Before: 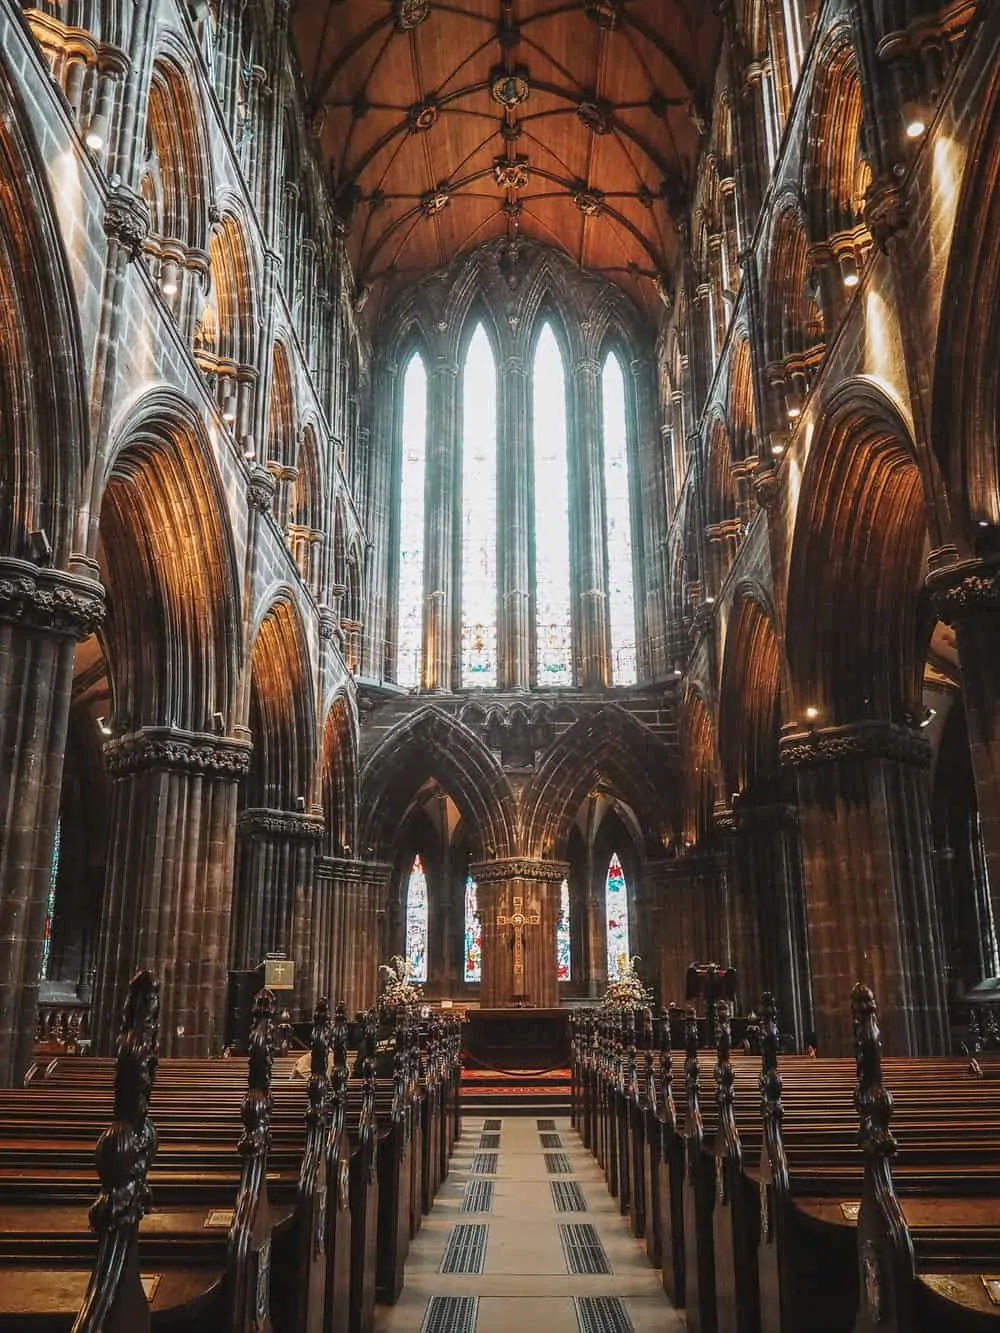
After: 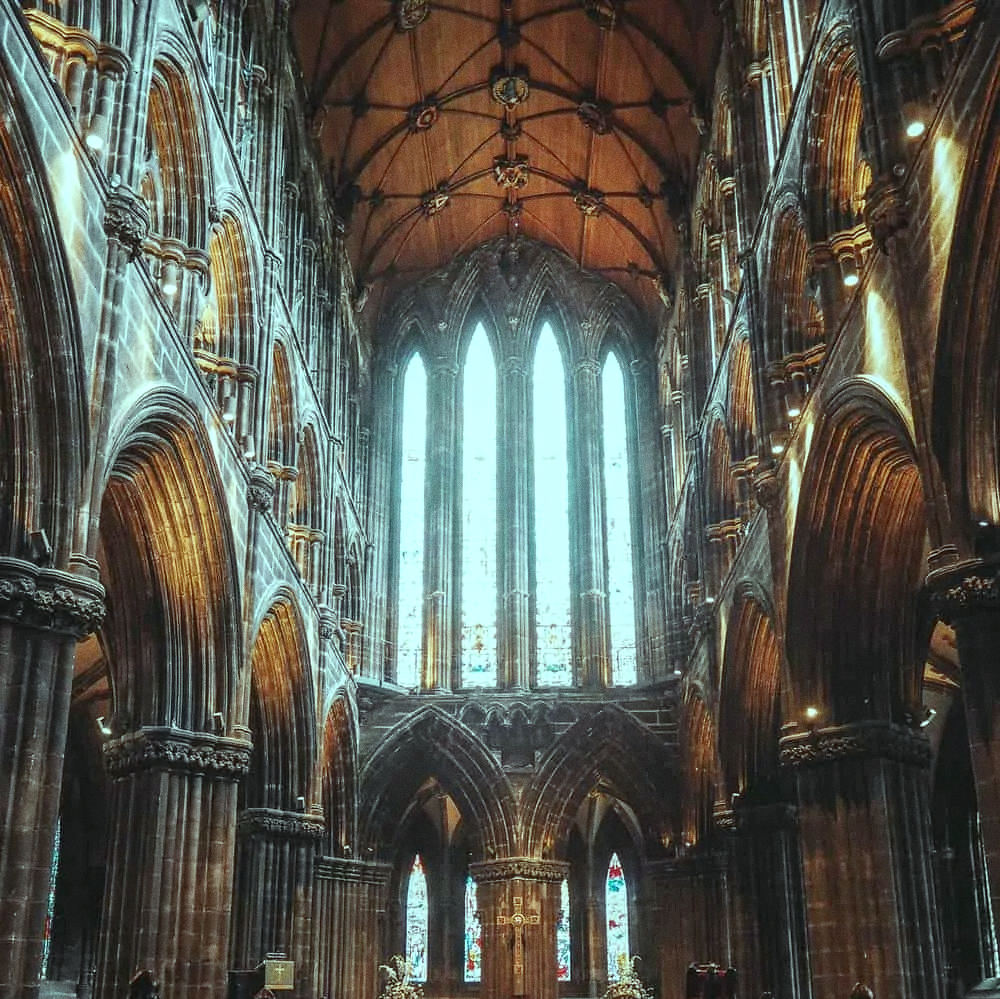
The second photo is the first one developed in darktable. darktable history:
grain: coarseness 0.09 ISO
crop: bottom 24.967%
color balance: mode lift, gamma, gain (sRGB), lift [0.997, 0.979, 1.021, 1.011], gamma [1, 1.084, 0.916, 0.998], gain [1, 0.87, 1.13, 1.101], contrast 4.55%, contrast fulcrum 38.24%, output saturation 104.09%
